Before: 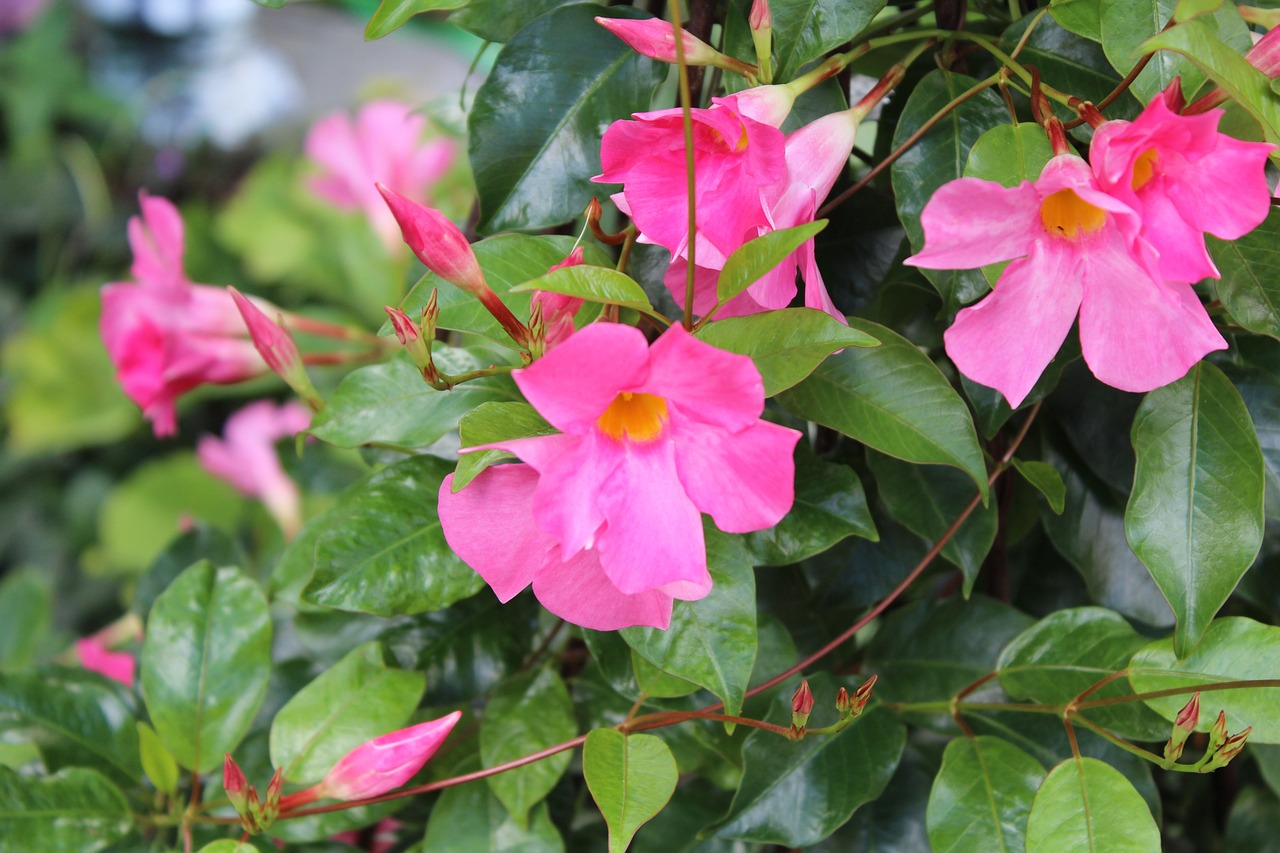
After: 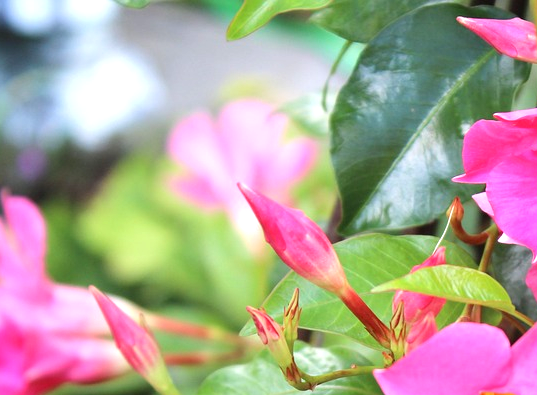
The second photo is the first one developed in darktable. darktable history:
exposure: exposure 0.766 EV, compensate highlight preservation false
crop and rotate: left 10.817%, top 0.062%, right 47.194%, bottom 53.626%
